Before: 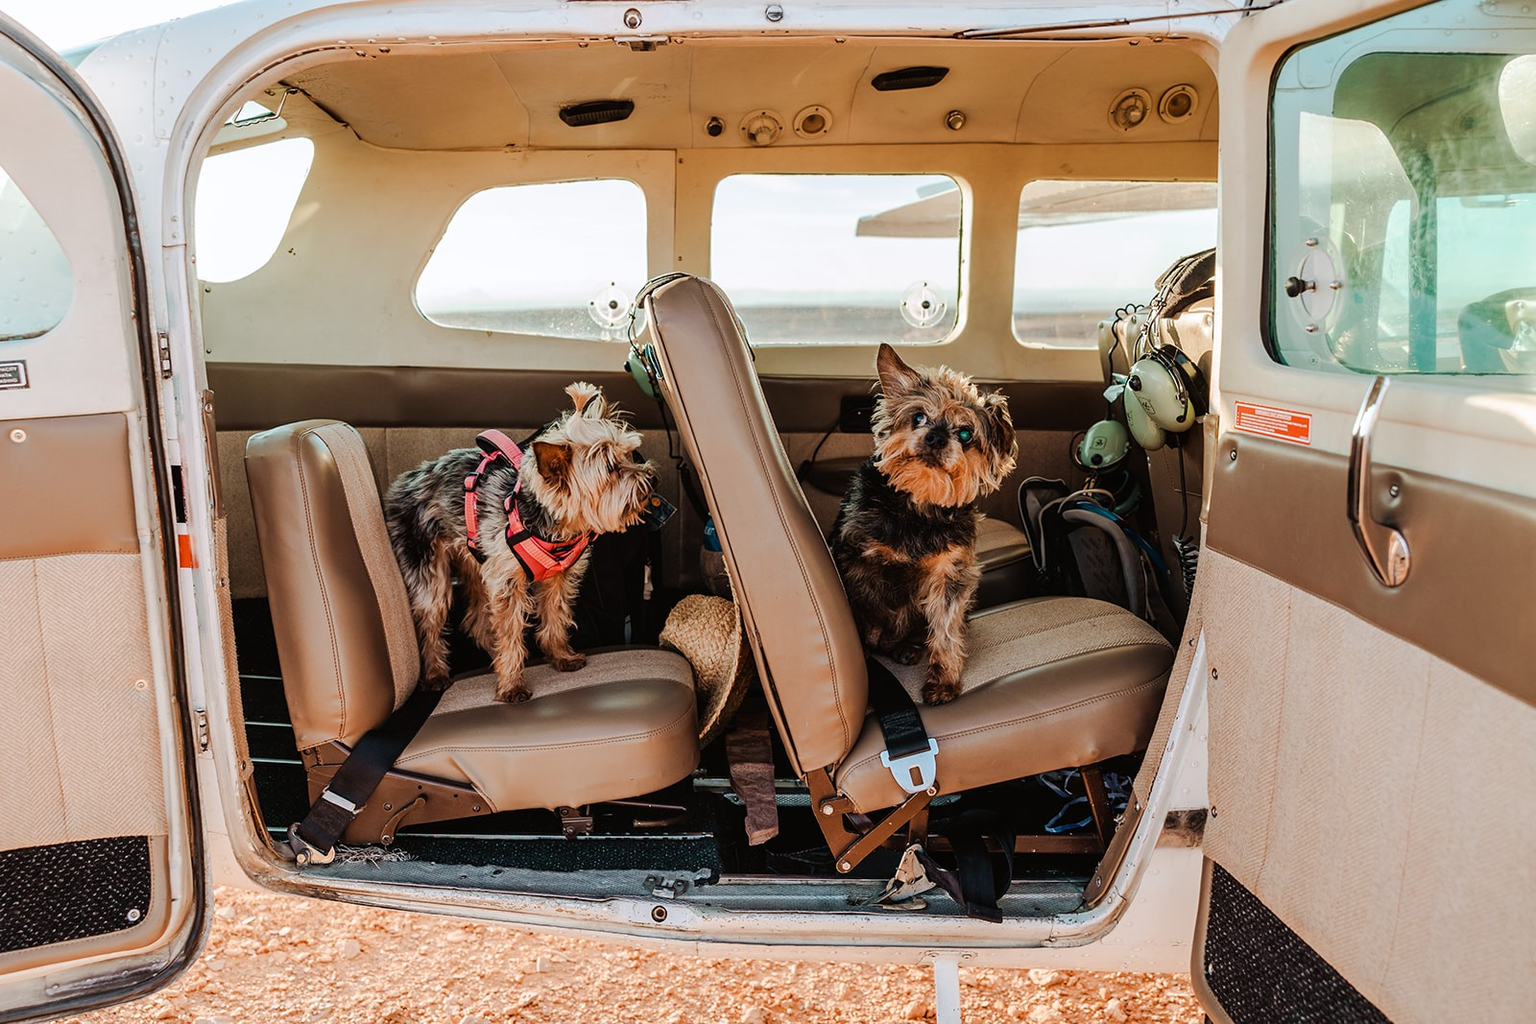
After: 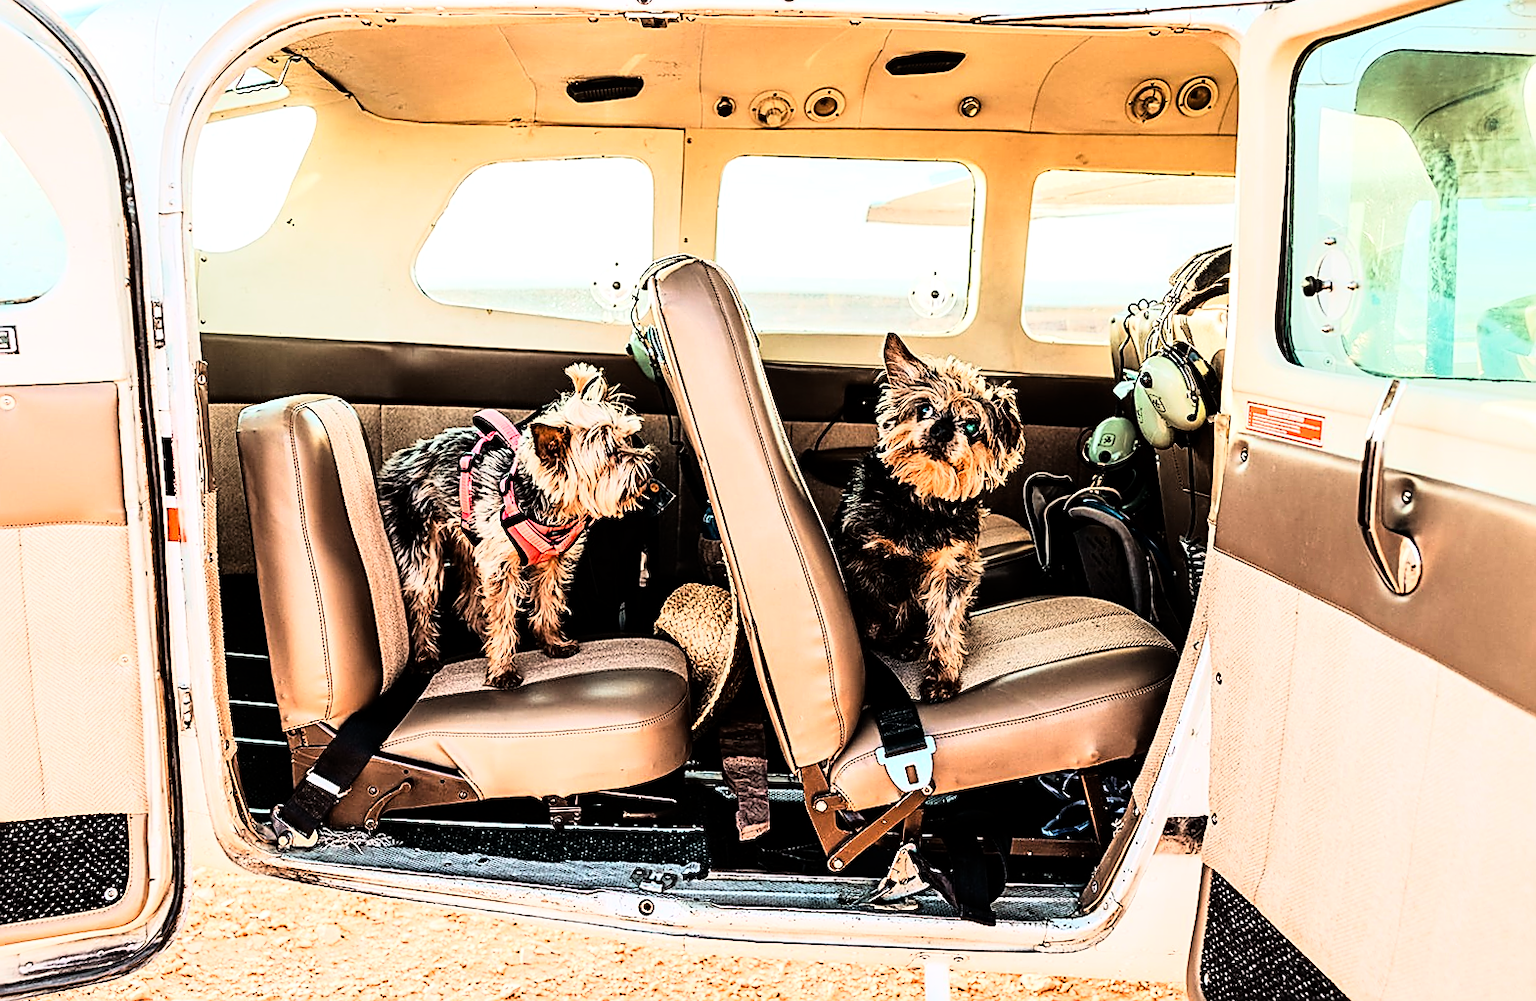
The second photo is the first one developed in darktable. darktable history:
rotate and perspective: rotation 1.57°, crop left 0.018, crop right 0.982, crop top 0.039, crop bottom 0.961
local contrast: mode bilateral grid, contrast 20, coarseness 50, detail 120%, midtone range 0.2
sharpen: amount 1
rgb curve: curves: ch0 [(0, 0) (0.21, 0.15) (0.24, 0.21) (0.5, 0.75) (0.75, 0.96) (0.89, 0.99) (1, 1)]; ch1 [(0, 0.02) (0.21, 0.13) (0.25, 0.2) (0.5, 0.67) (0.75, 0.9) (0.89, 0.97) (1, 1)]; ch2 [(0, 0.02) (0.21, 0.13) (0.25, 0.2) (0.5, 0.67) (0.75, 0.9) (0.89, 0.97) (1, 1)], compensate middle gray true
